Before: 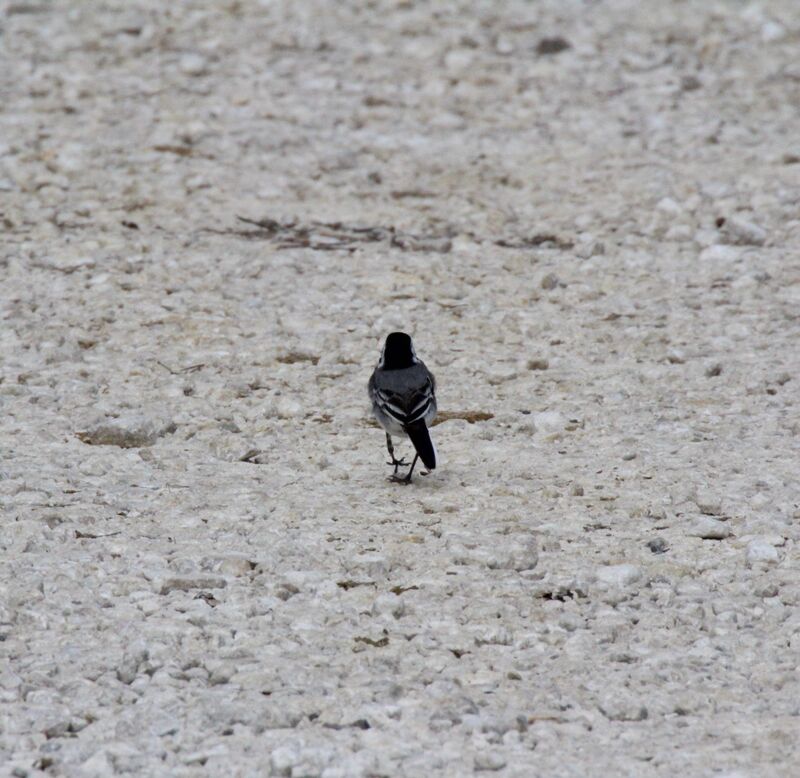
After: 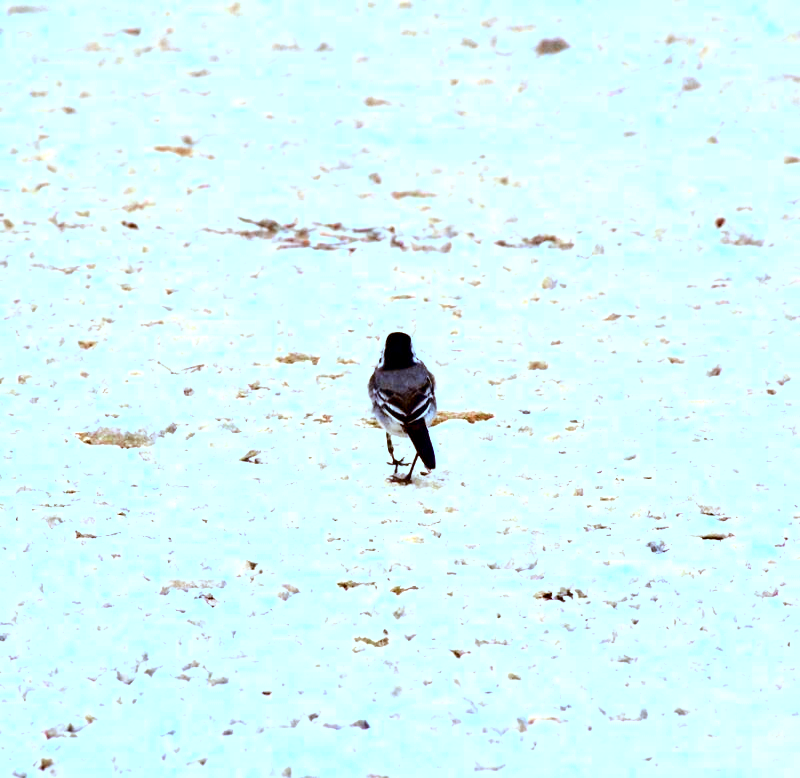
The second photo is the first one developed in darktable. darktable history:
exposure: black level correction 0.001, exposure 1.646 EV, compensate exposure bias true, compensate highlight preservation false
color correction: highlights a* -9.35, highlights b* -23.15
rgb levels: mode RGB, independent channels, levels [[0, 0.5, 1], [0, 0.521, 1], [0, 0.536, 1]]
rgb curve: curves: ch0 [(0, 0) (0.175, 0.154) (0.785, 0.663) (1, 1)]
tone curve: curves: ch0 [(0, 0) (0.074, 0.04) (0.157, 0.1) (0.472, 0.515) (0.635, 0.731) (0.768, 0.878) (0.899, 0.969) (1, 1)]; ch1 [(0, 0) (0.08, 0.08) (0.3, 0.3) (0.5, 0.5) (0.539, 0.558) (0.586, 0.658) (0.69, 0.787) (0.92, 0.92) (1, 1)]; ch2 [(0, 0) (0.08, 0.08) (0.3, 0.3) (0.5, 0.5) (0.543, 0.597) (0.597, 0.679) (0.92, 0.92) (1, 1)], color space Lab, independent channels, preserve colors none
